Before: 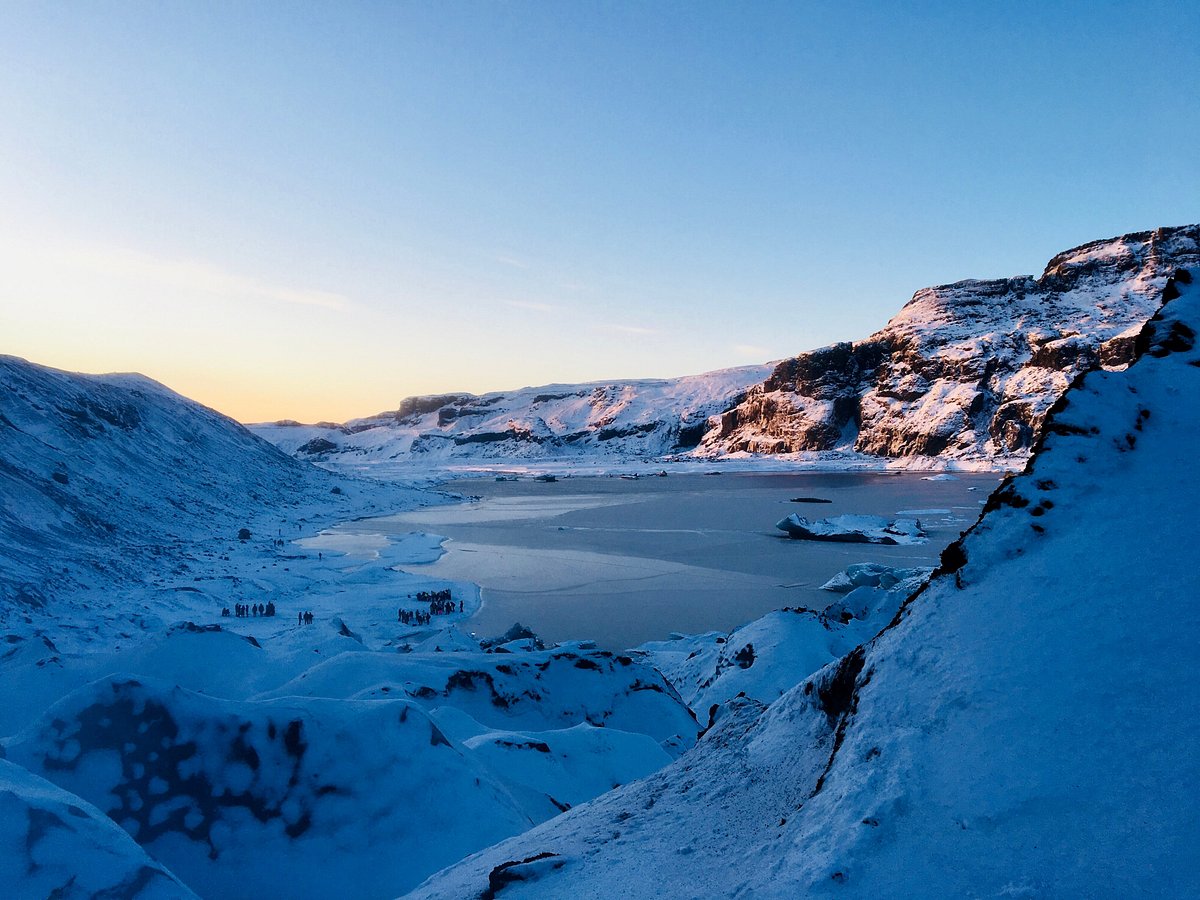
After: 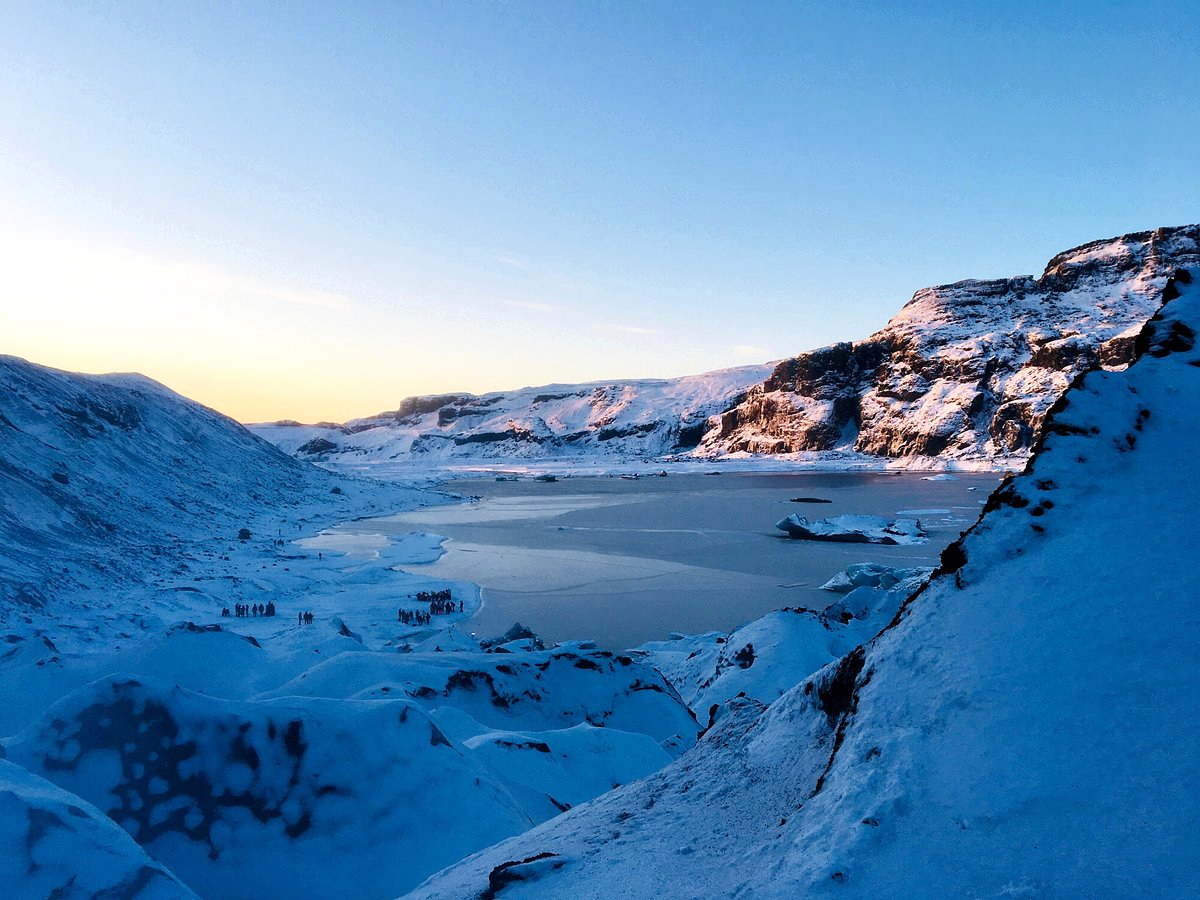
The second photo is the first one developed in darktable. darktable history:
exposure: exposure 0.203 EV, compensate exposure bias true, compensate highlight preservation false
